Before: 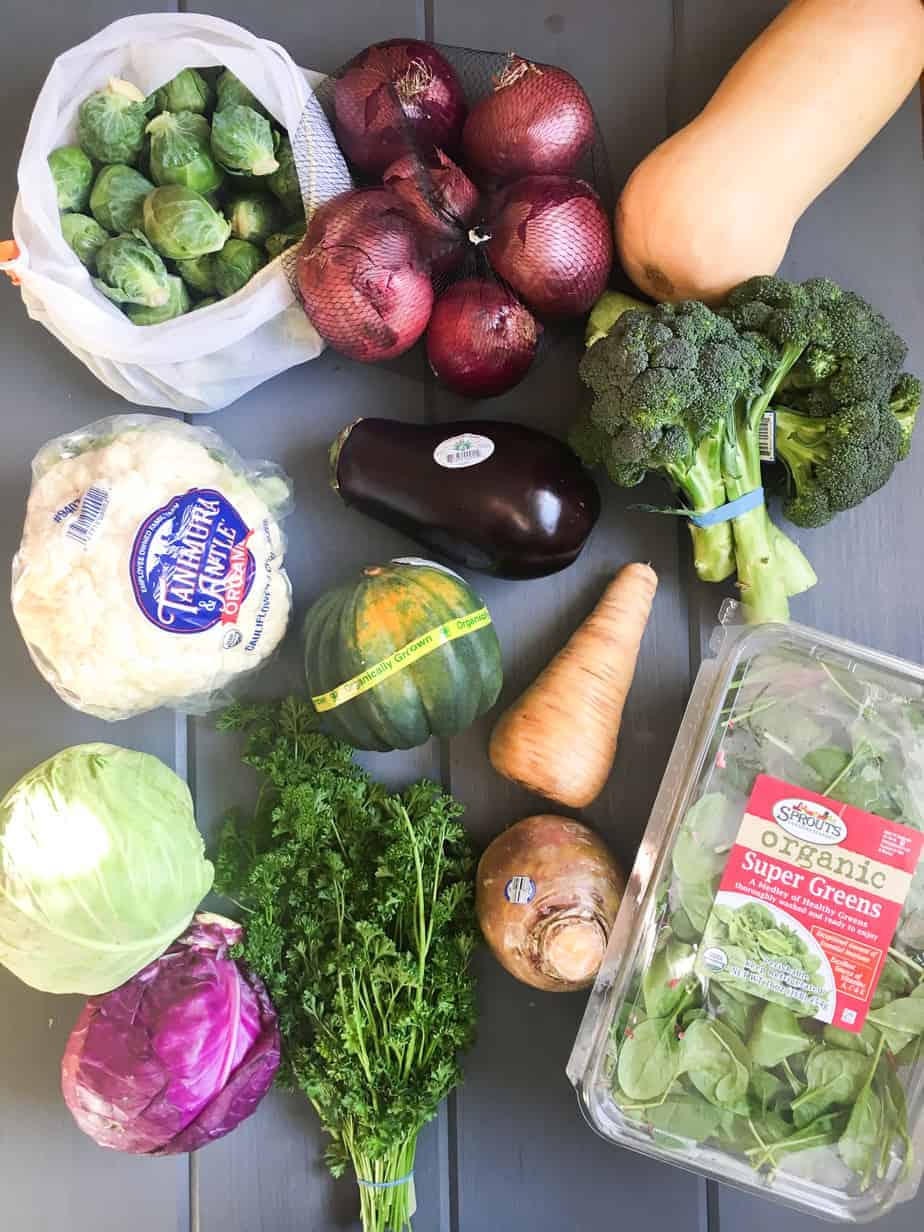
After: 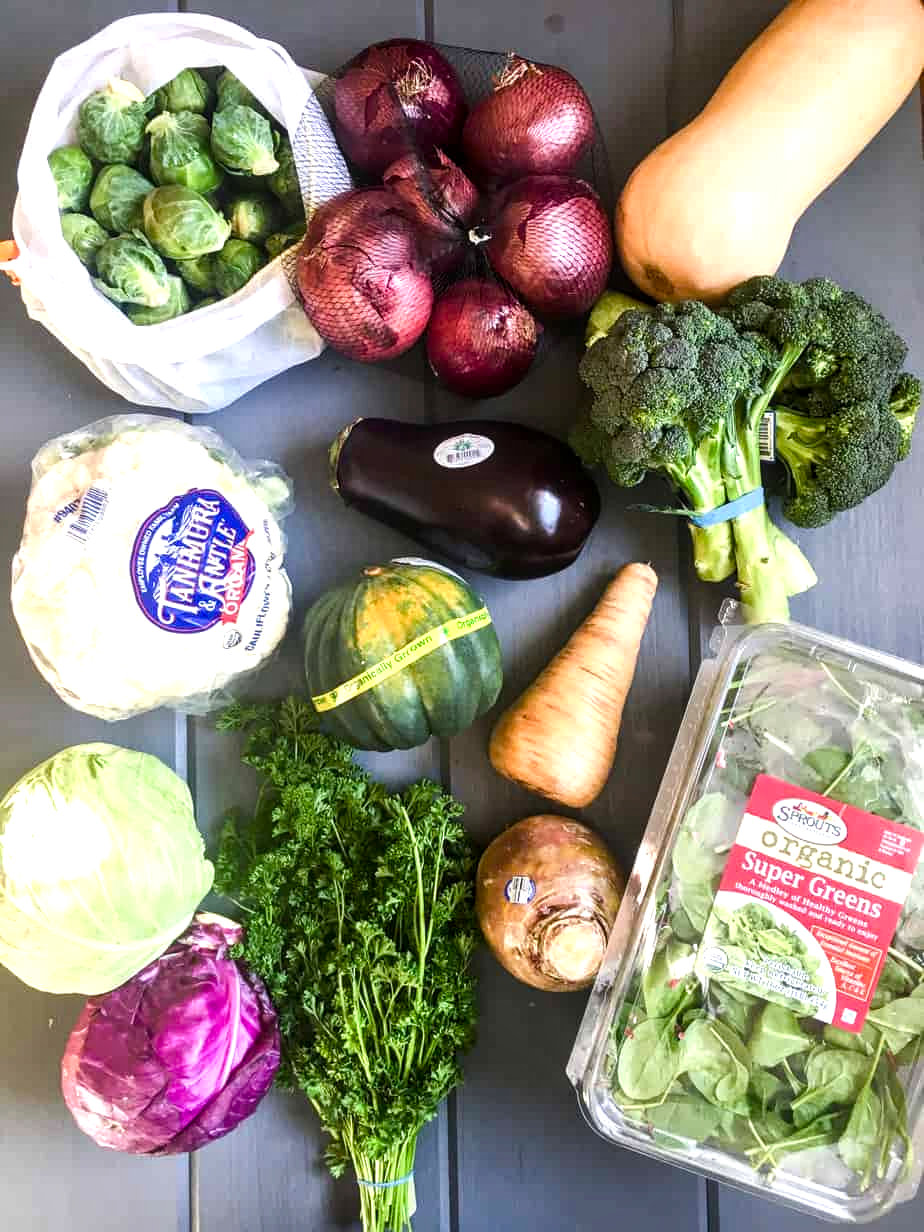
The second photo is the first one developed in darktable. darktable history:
local contrast: detail 130%
color balance rgb: shadows lift › luminance -20%, power › hue 72.24°, highlights gain › luminance 15%, global offset › hue 171.6°, perceptual saturation grading › highlights -15%, perceptual saturation grading › shadows 25%, global vibrance 35%, contrast 10%
